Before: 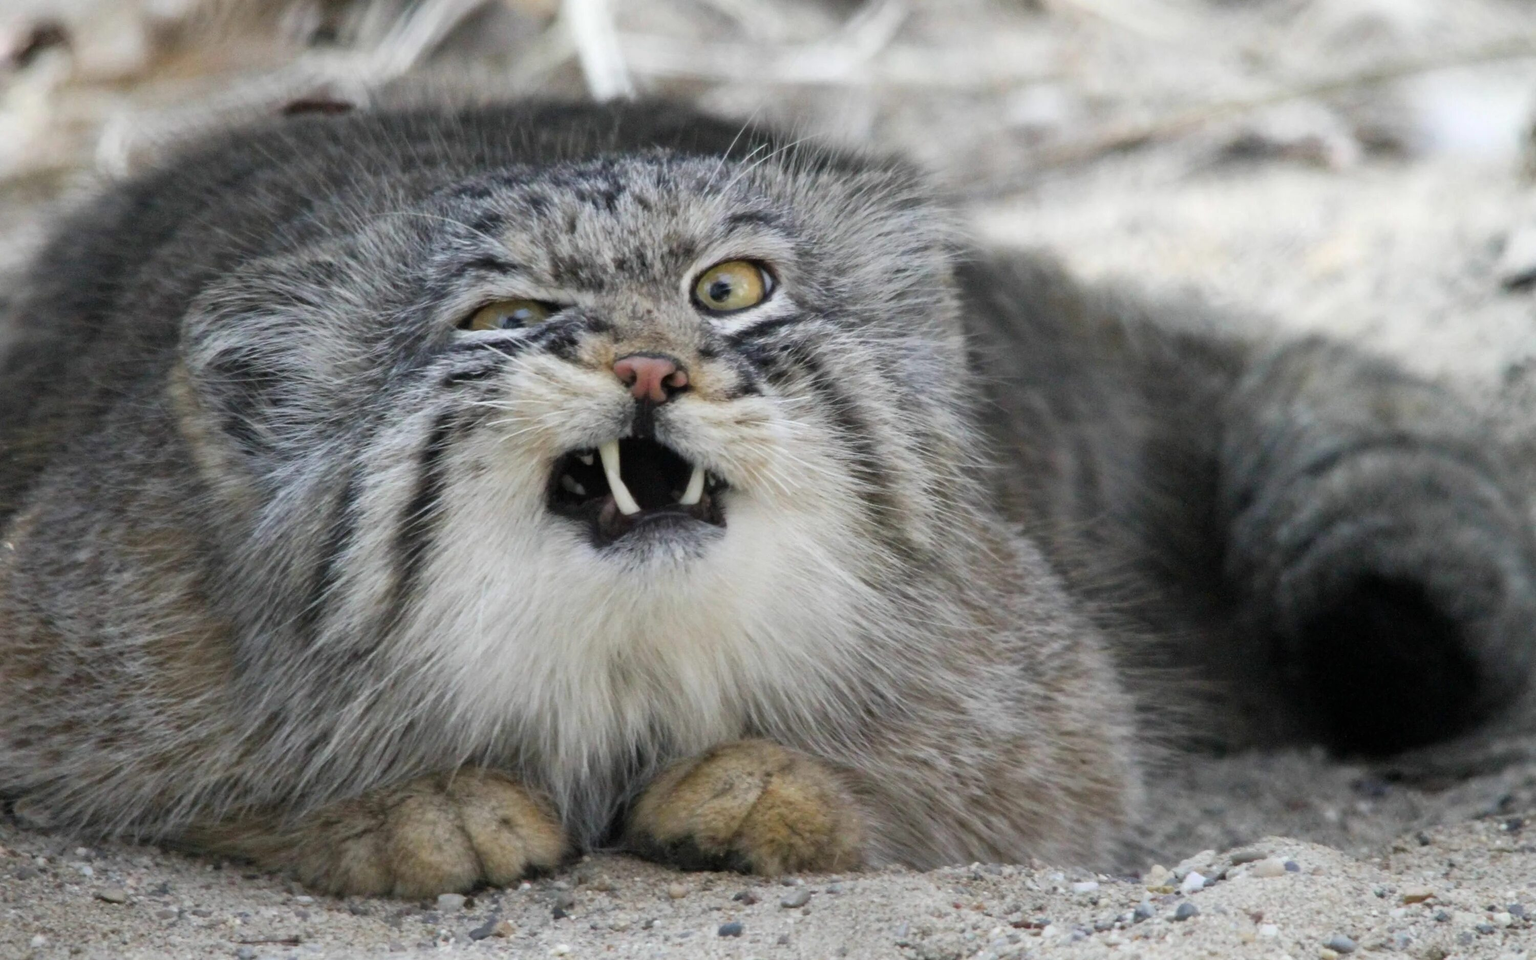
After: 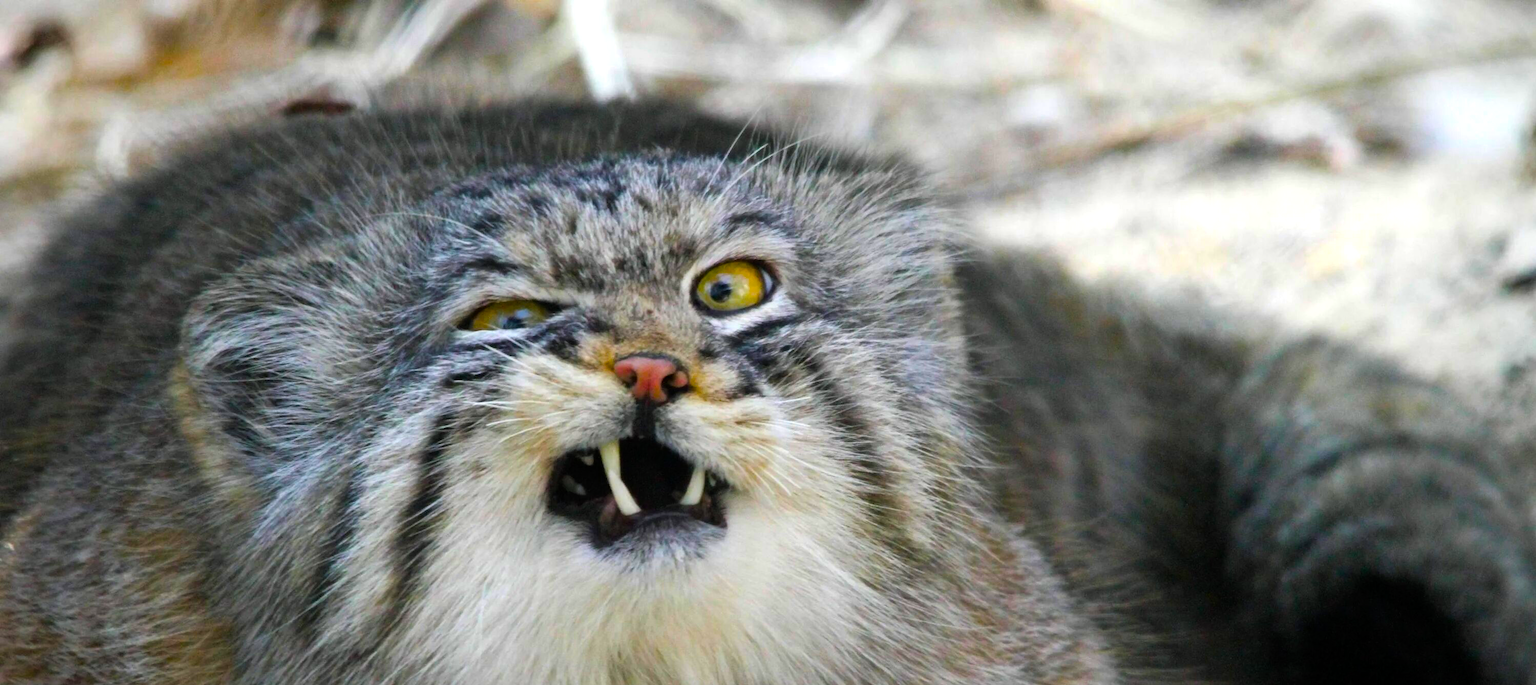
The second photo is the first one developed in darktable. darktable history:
crop: right 0.001%, bottom 28.596%
color balance rgb: shadows lift › chroma 0.953%, shadows lift › hue 112.19°, perceptual saturation grading › global saturation 65.439%, perceptual saturation grading › highlights 59.539%, perceptual saturation grading › mid-tones 49.882%, perceptual saturation grading › shadows 49.644%, contrast 15.233%
exposure: exposure -0.005 EV, compensate exposure bias true, compensate highlight preservation false
vignetting: fall-off radius 81.75%
